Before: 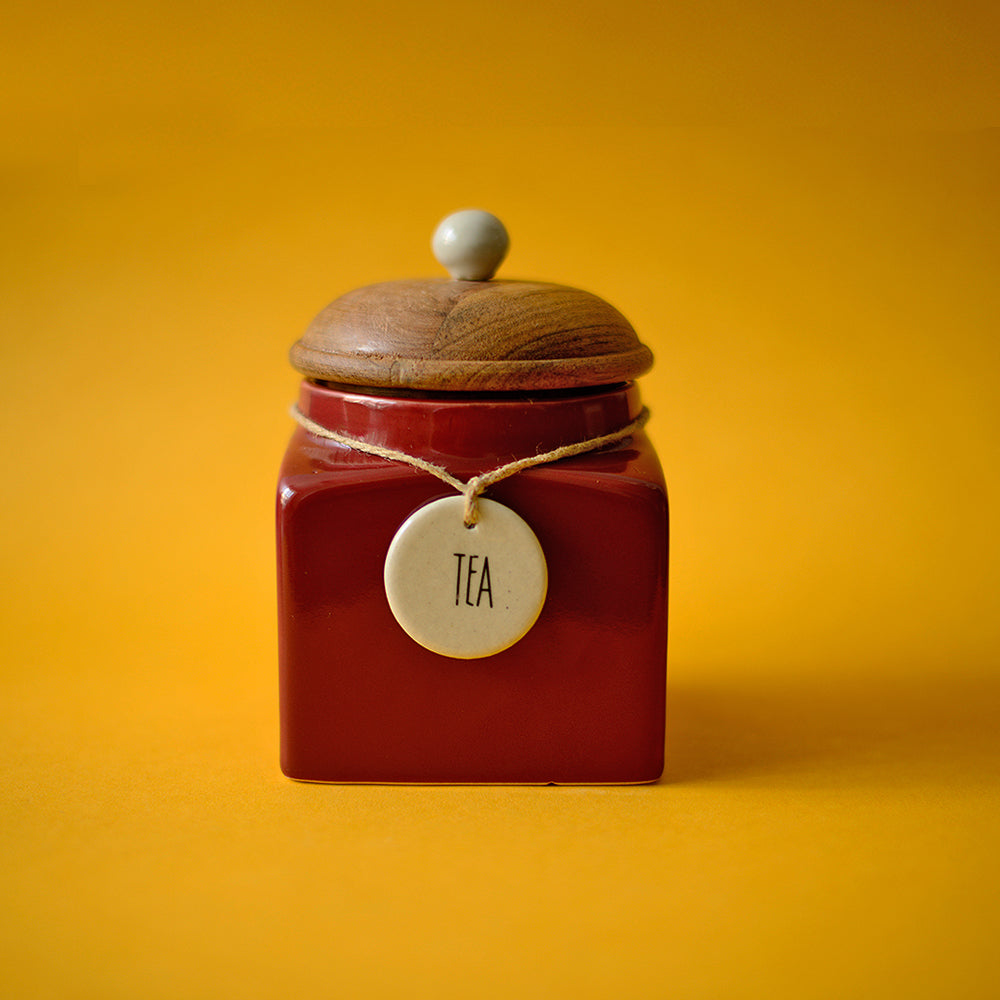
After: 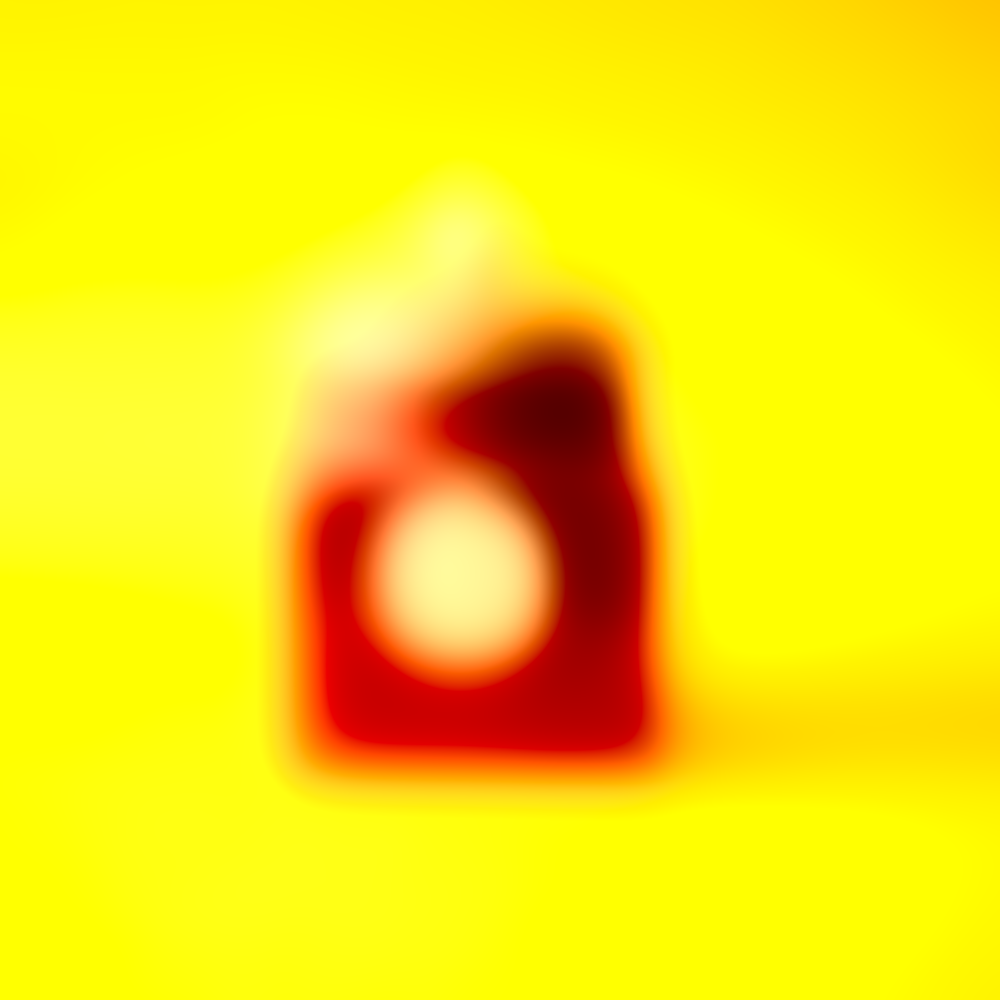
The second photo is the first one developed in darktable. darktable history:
color balance: lift [1.005, 1.002, 0.998, 0.998], gamma [1, 1.021, 1.02, 0.979], gain [0.923, 1.066, 1.056, 0.934]
lowpass: radius 31.92, contrast 1.72, brightness -0.98, saturation 0.94
exposure: black level correction 0.001, exposure 1.84 EV, compensate highlight preservation false
sharpen: on, module defaults
levels: black 3.83%, white 90.64%, levels [0.044, 0.416, 0.908]
